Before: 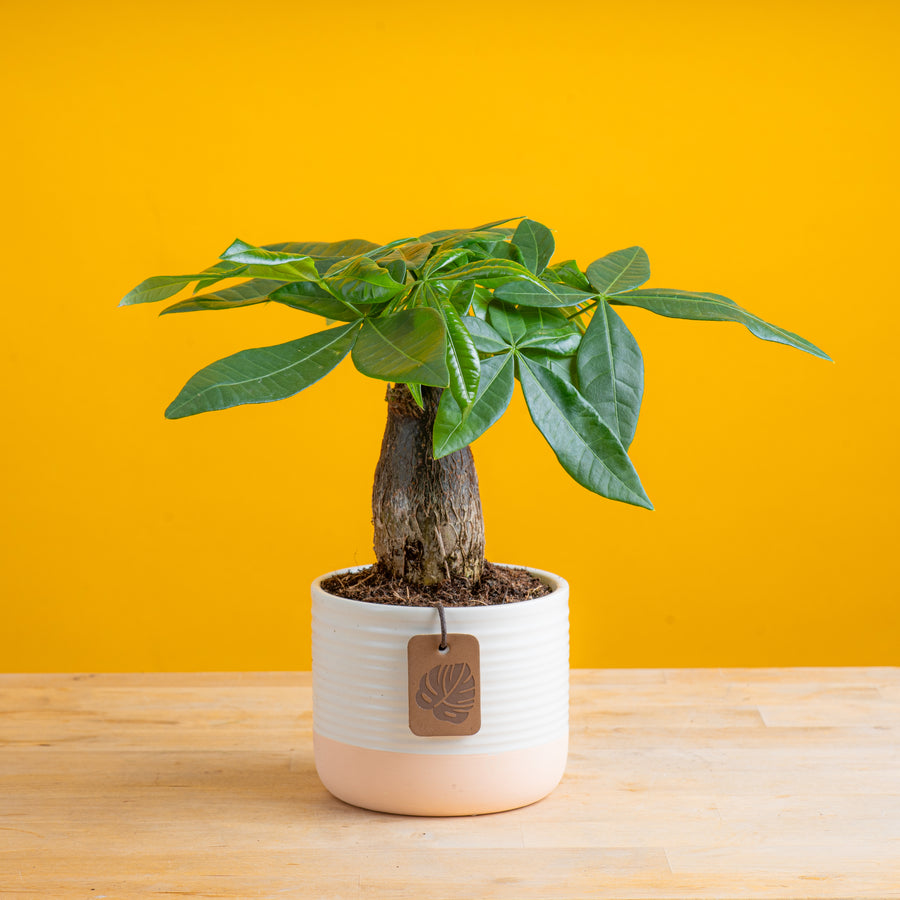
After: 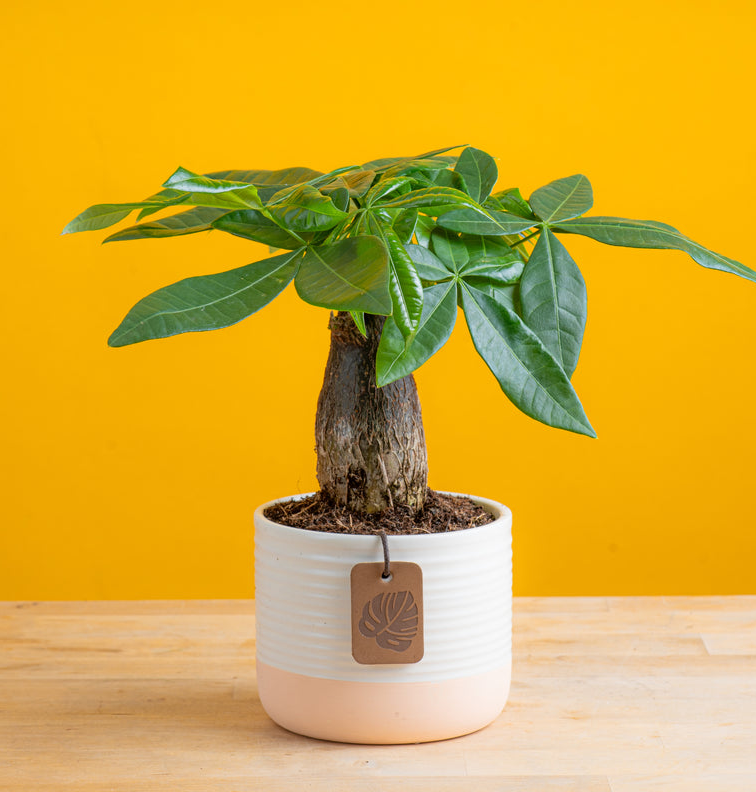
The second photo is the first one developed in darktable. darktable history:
crop: left 6.428%, top 8.046%, right 9.529%, bottom 3.95%
